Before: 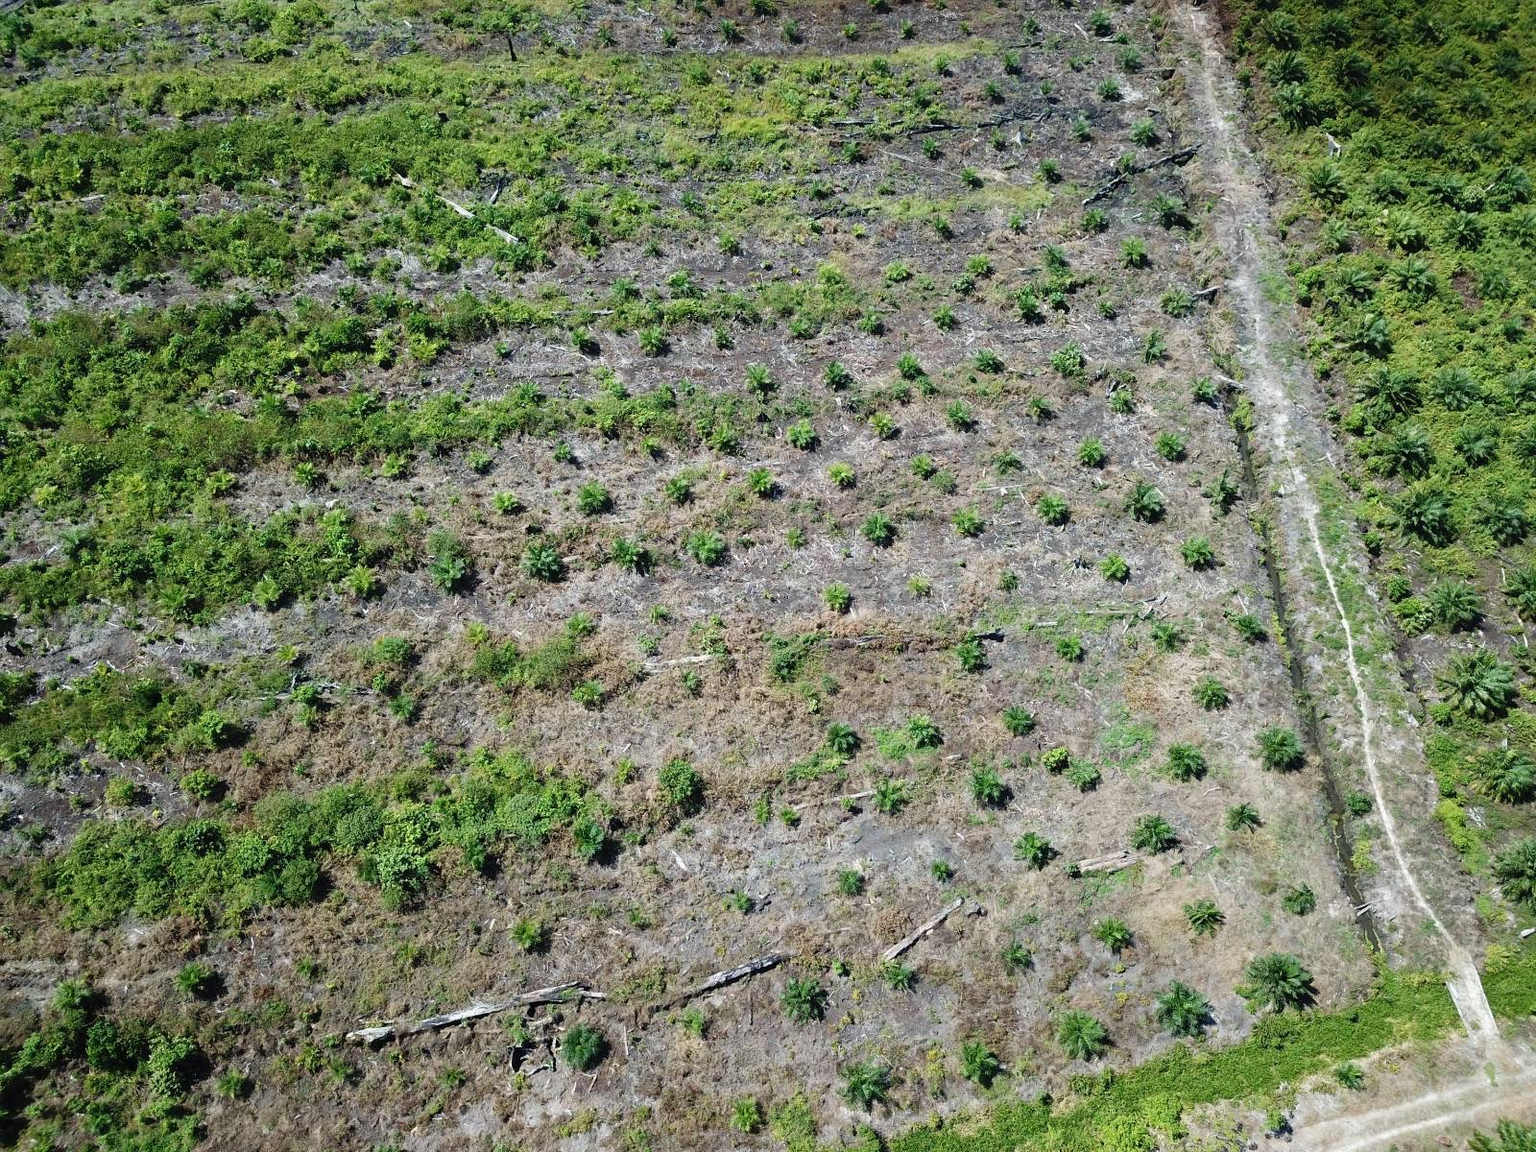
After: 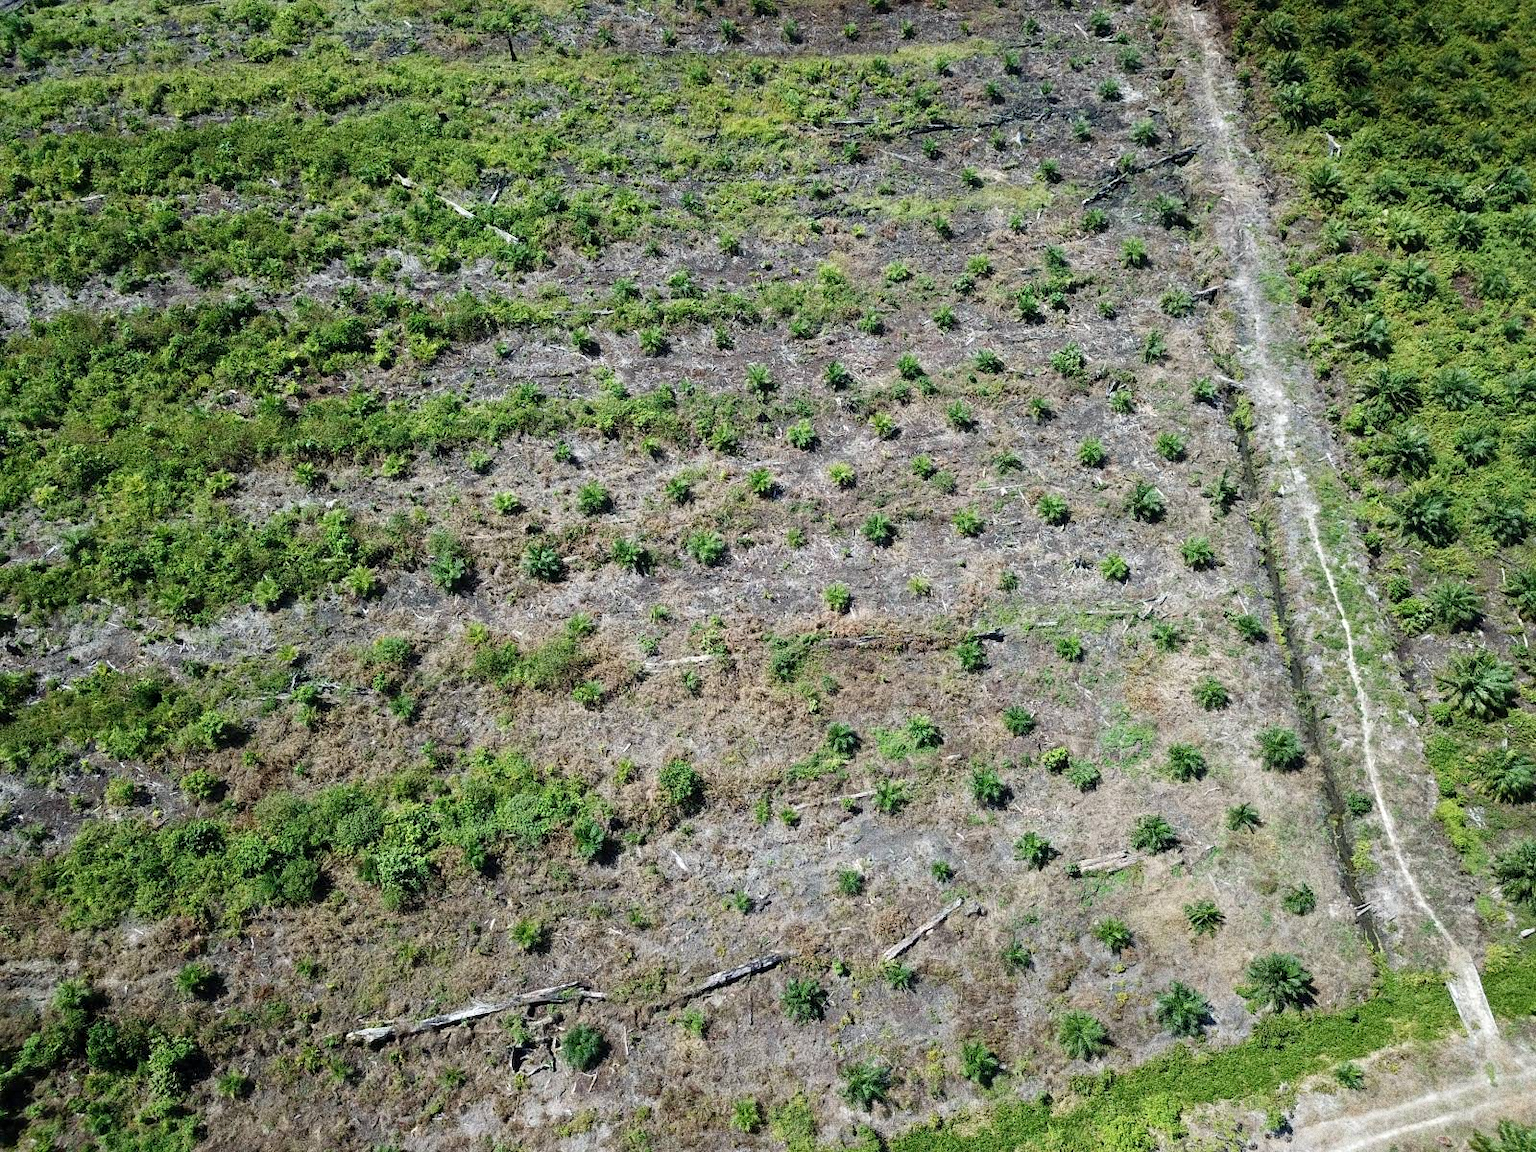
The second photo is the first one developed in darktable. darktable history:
local contrast: highlights 100%, shadows 100%, detail 120%, midtone range 0.2
rotate and perspective: crop left 0, crop top 0
grain: strength 49.07%
